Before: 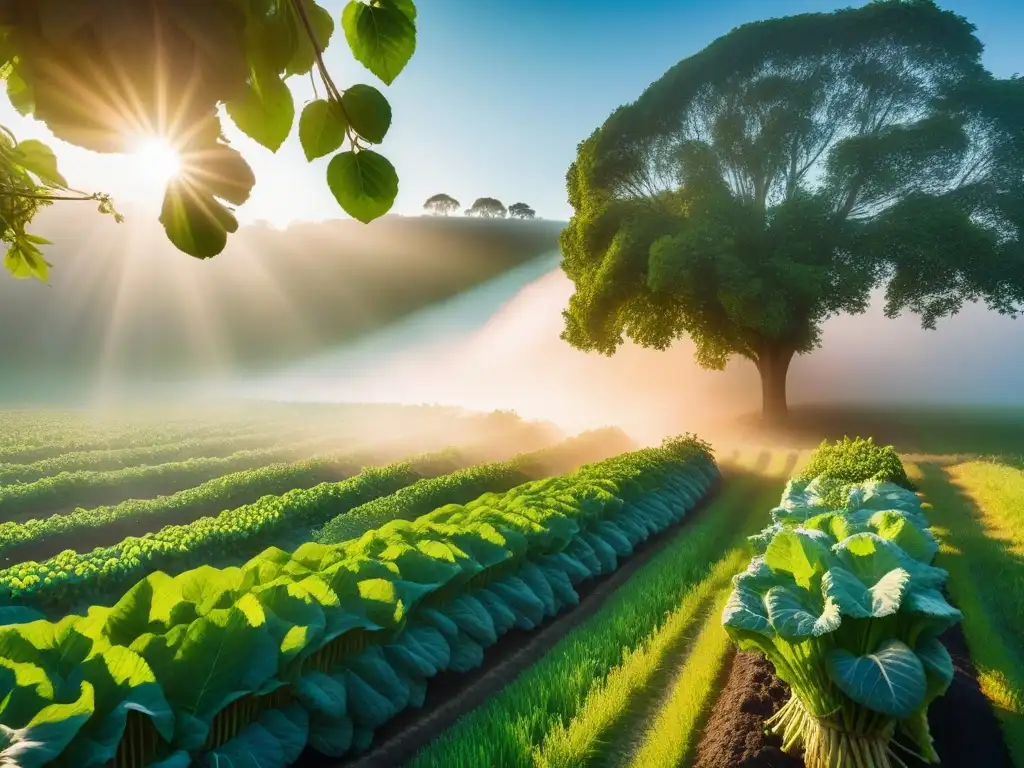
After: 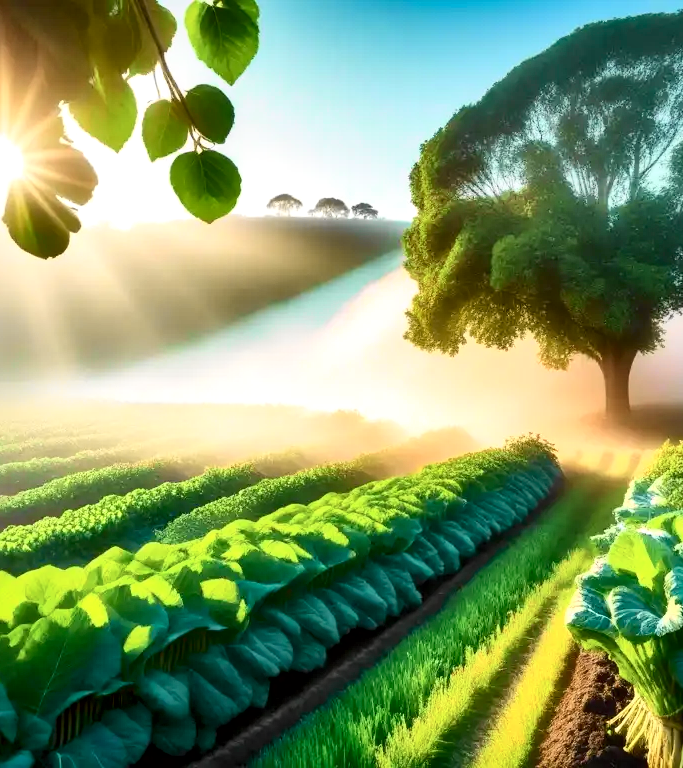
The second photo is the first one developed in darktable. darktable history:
tone curve: curves: ch0 [(0, 0) (0.055, 0.05) (0.258, 0.287) (0.434, 0.526) (0.517, 0.648) (0.745, 0.874) (1, 1)]; ch1 [(0, 0) (0.346, 0.307) (0.418, 0.383) (0.46, 0.439) (0.482, 0.493) (0.502, 0.503) (0.517, 0.514) (0.55, 0.561) (0.588, 0.603) (0.646, 0.688) (1, 1)]; ch2 [(0, 0) (0.346, 0.34) (0.431, 0.45) (0.485, 0.499) (0.5, 0.503) (0.527, 0.525) (0.545, 0.562) (0.679, 0.706) (1, 1)], color space Lab, independent channels, preserve colors none
local contrast: mode bilateral grid, contrast 19, coarseness 49, detail 178%, midtone range 0.2
crop: left 15.408%, right 17.866%
